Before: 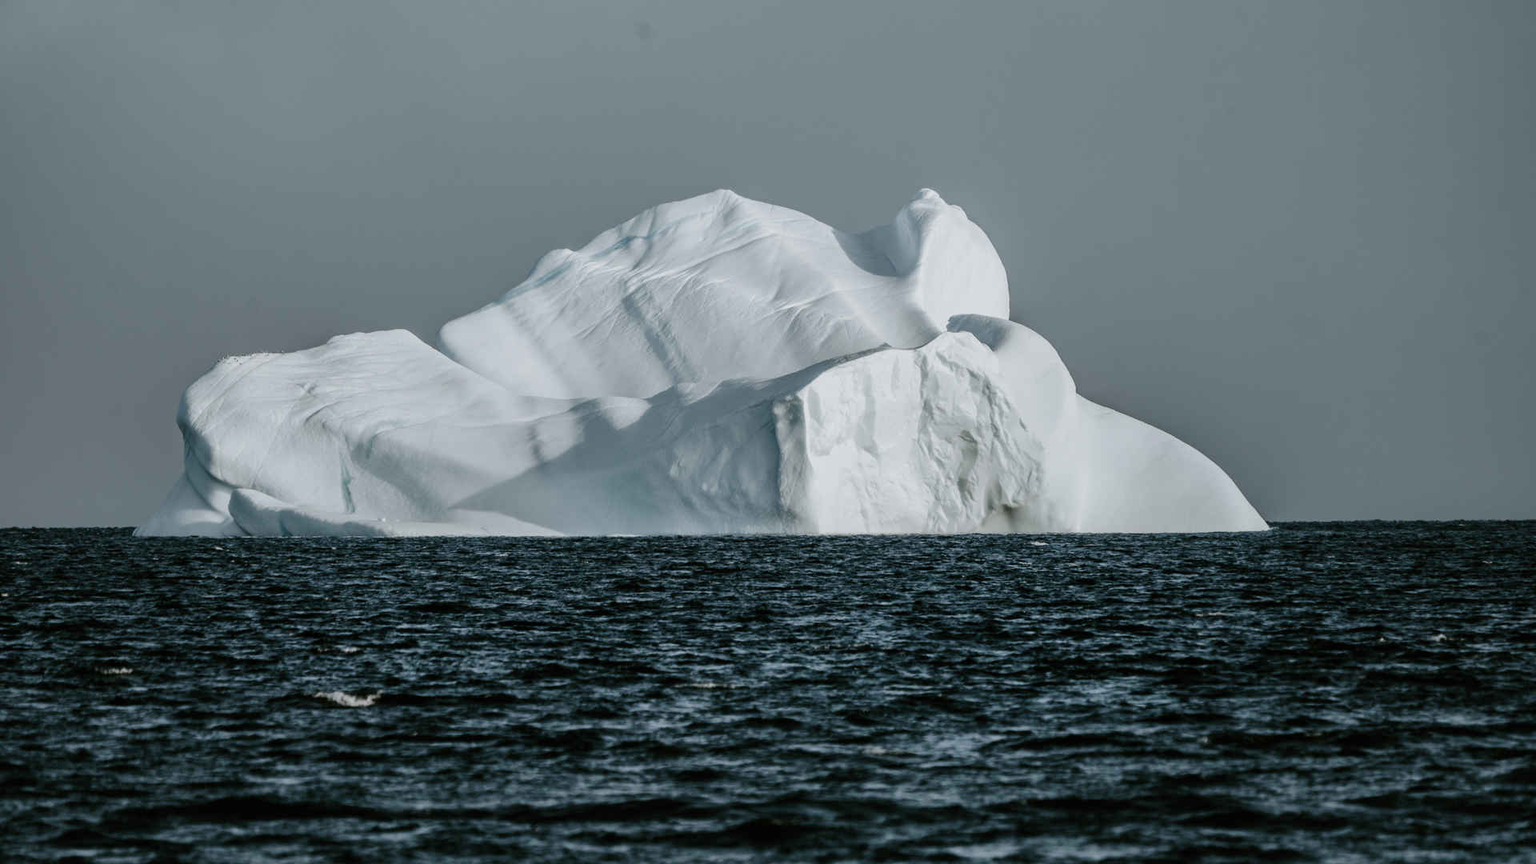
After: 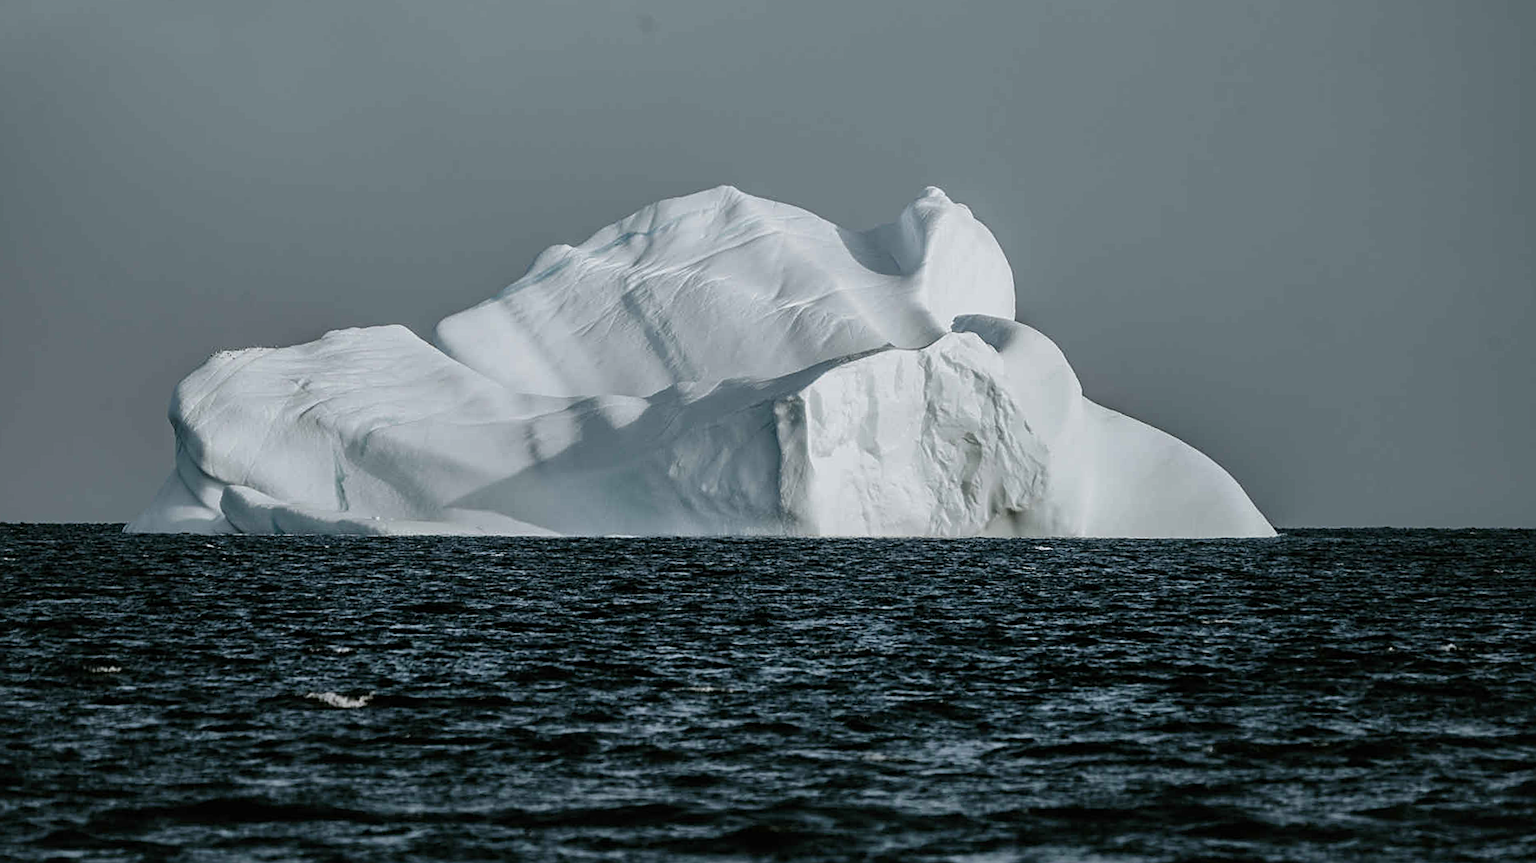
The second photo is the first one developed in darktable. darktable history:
sharpen: on, module defaults
base curve: curves: ch0 [(0, 0) (0.303, 0.277) (1, 1)]
crop and rotate: angle -0.5°
